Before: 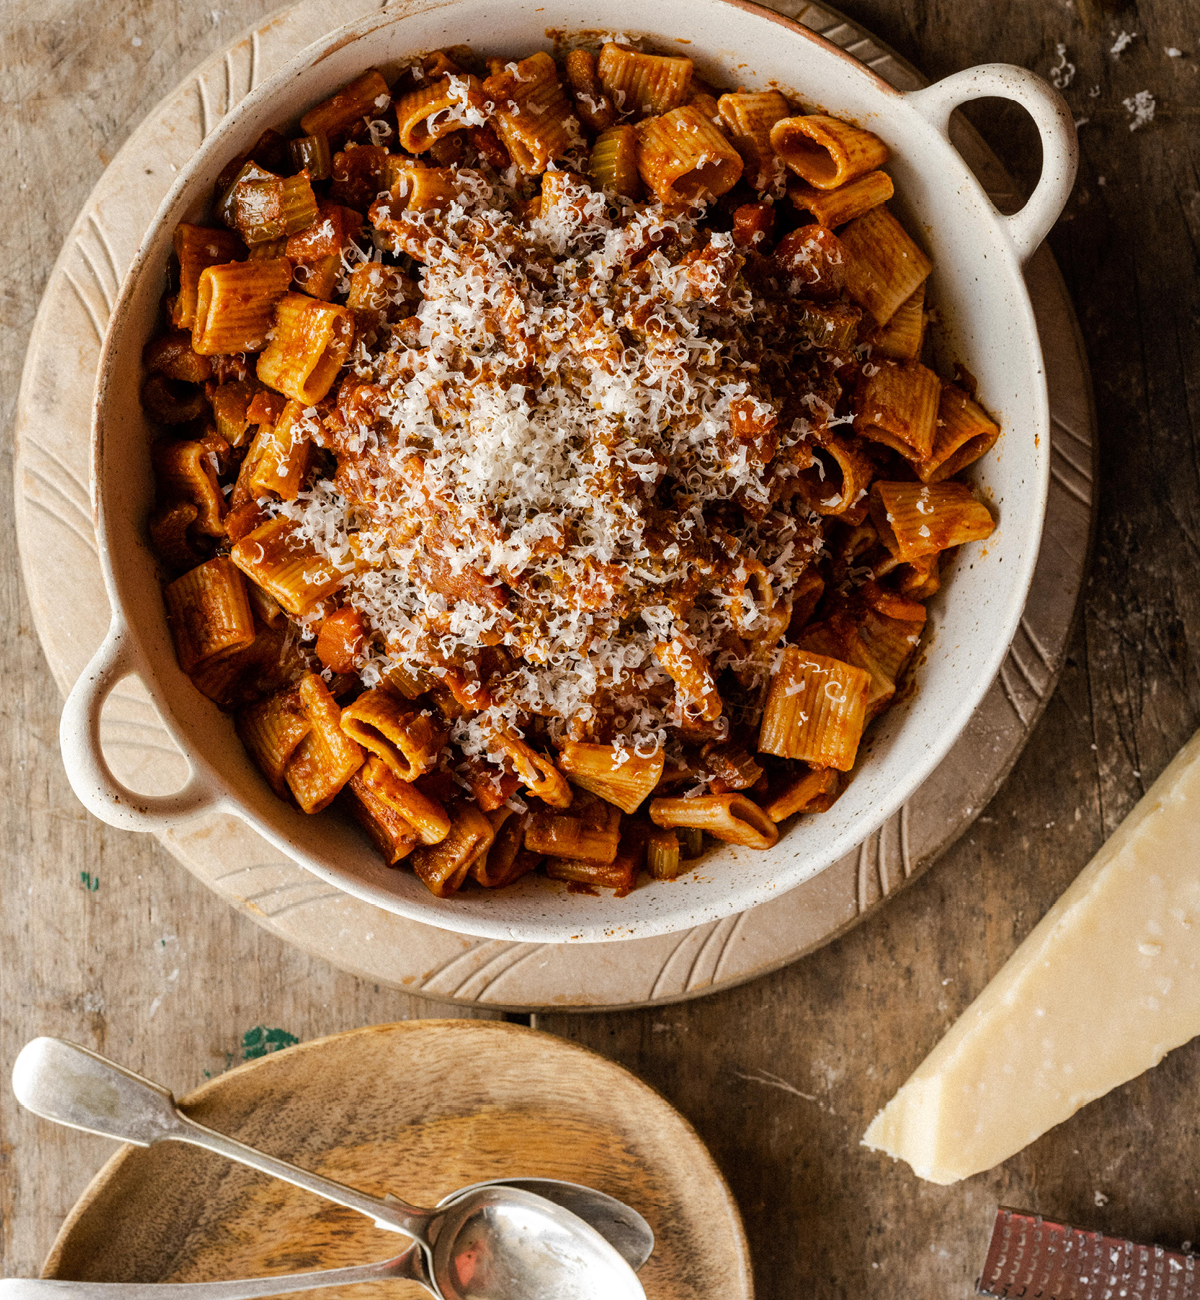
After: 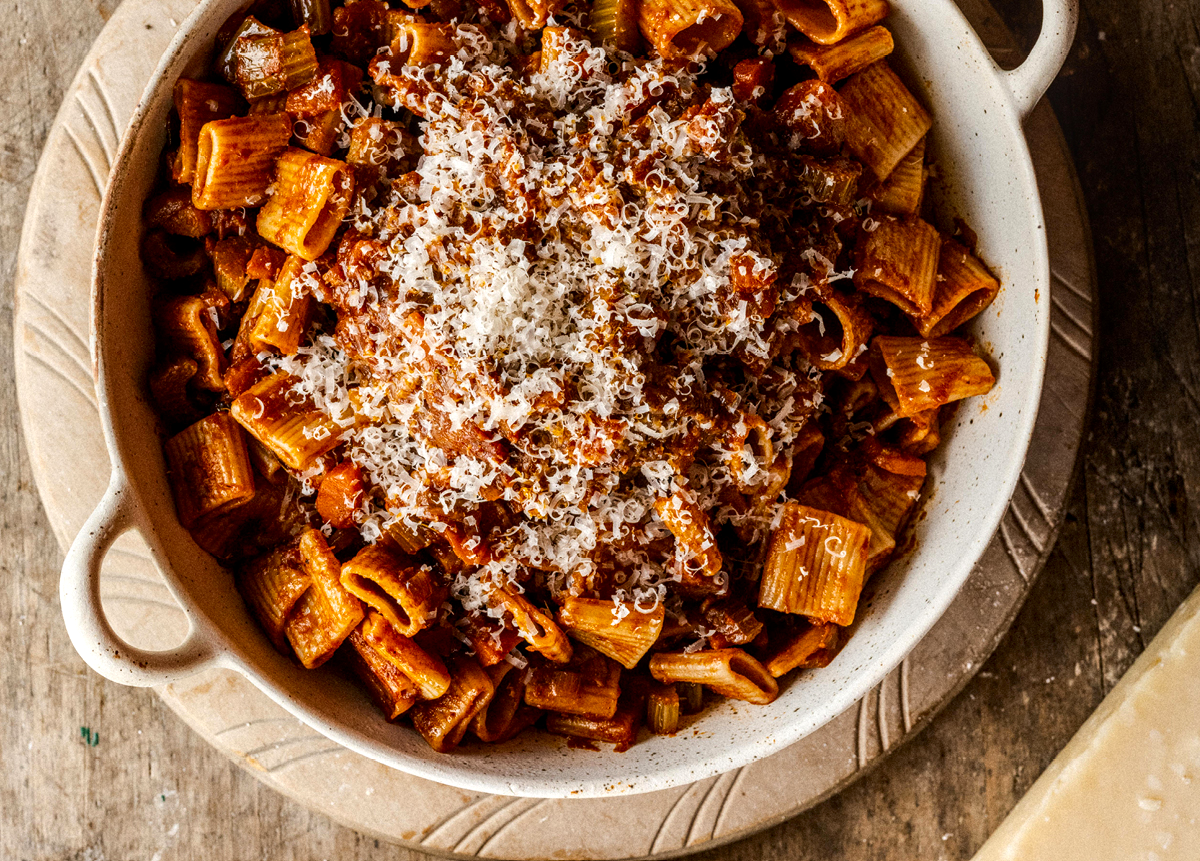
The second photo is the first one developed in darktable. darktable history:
crop: top 11.178%, bottom 22.53%
local contrast: detail 130%
contrast brightness saturation: contrast 0.151, brightness -0.01, saturation 0.1
